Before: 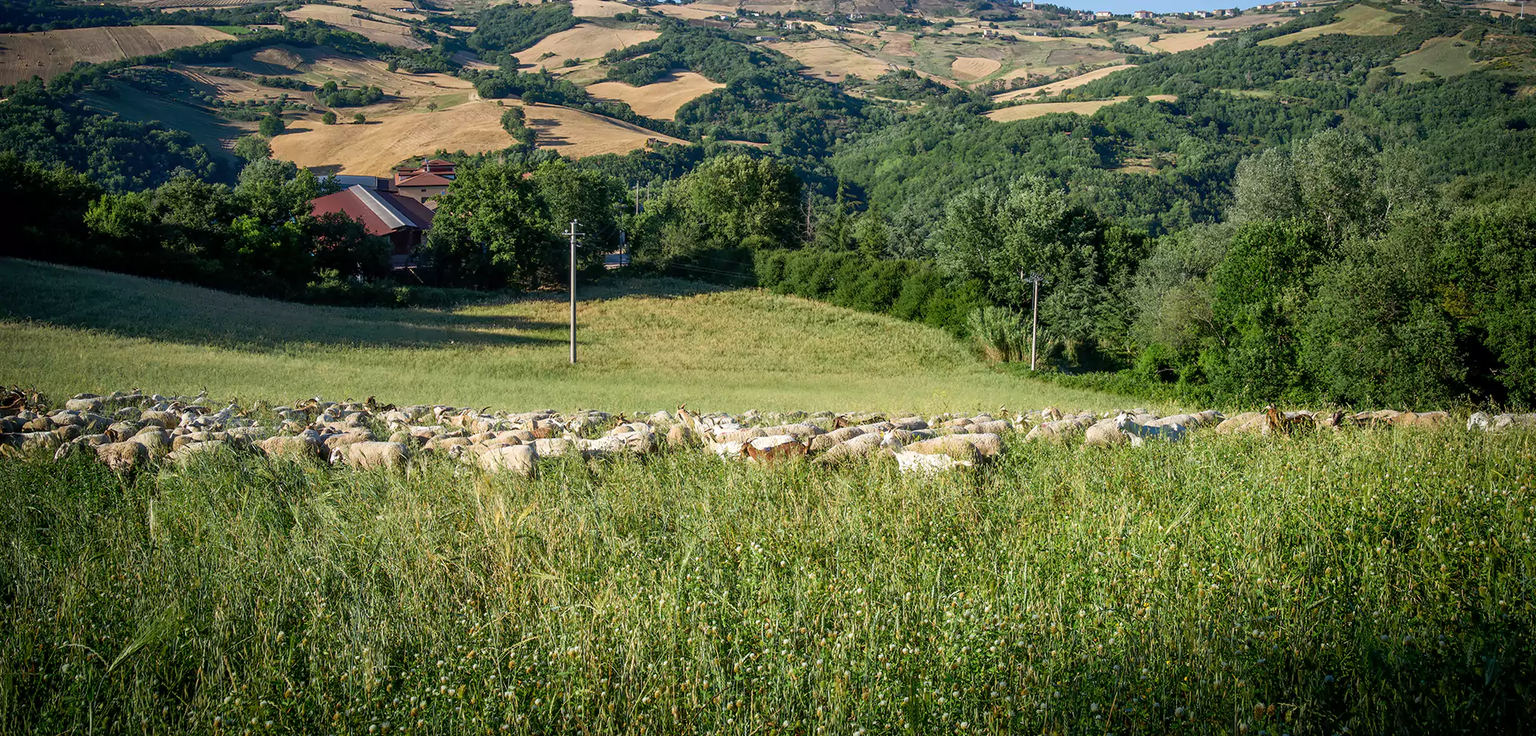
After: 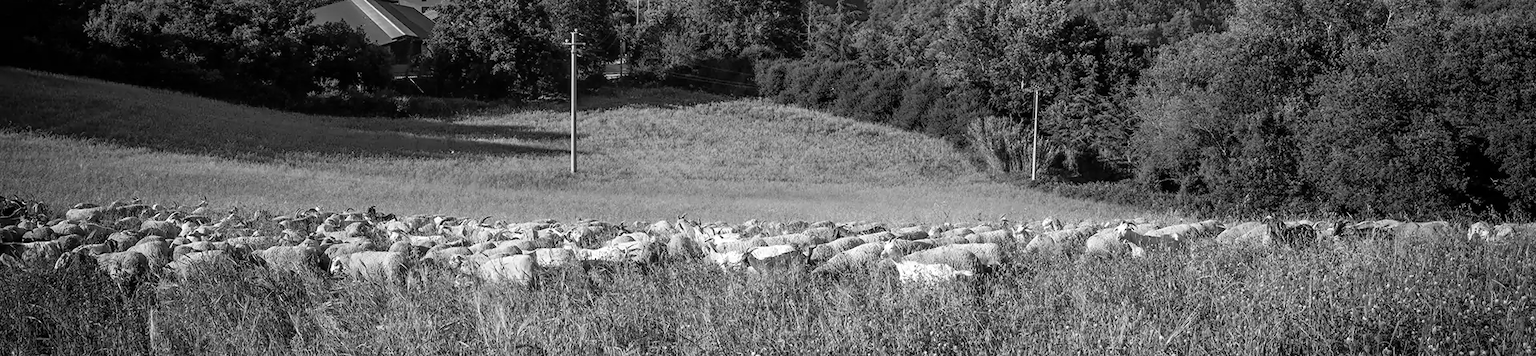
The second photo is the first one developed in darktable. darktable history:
crop and rotate: top 26.056%, bottom 25.543%
white balance: red 1.042, blue 1.17
color calibration: output gray [0.21, 0.42, 0.37, 0], gray › normalize channels true, illuminant same as pipeline (D50), adaptation XYZ, x 0.346, y 0.359, gamut compression 0
